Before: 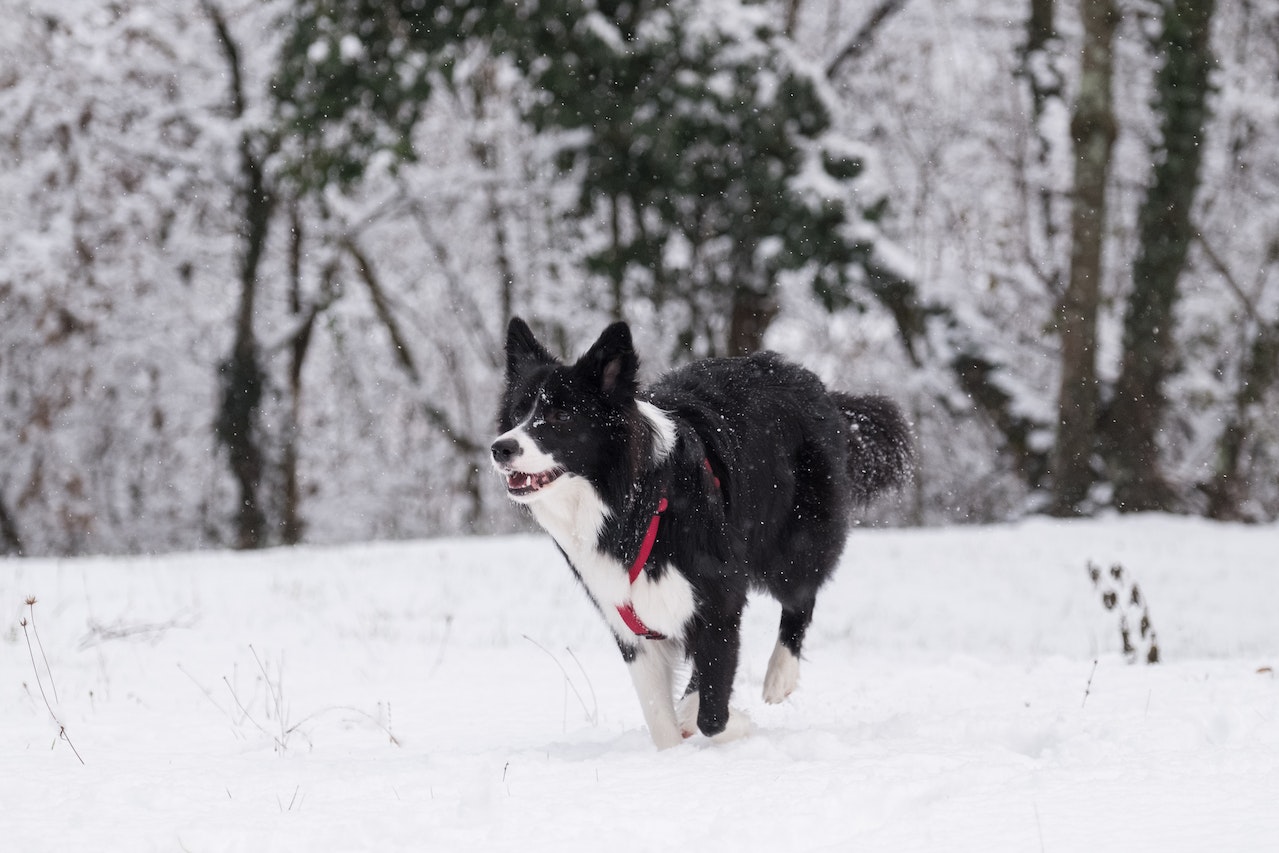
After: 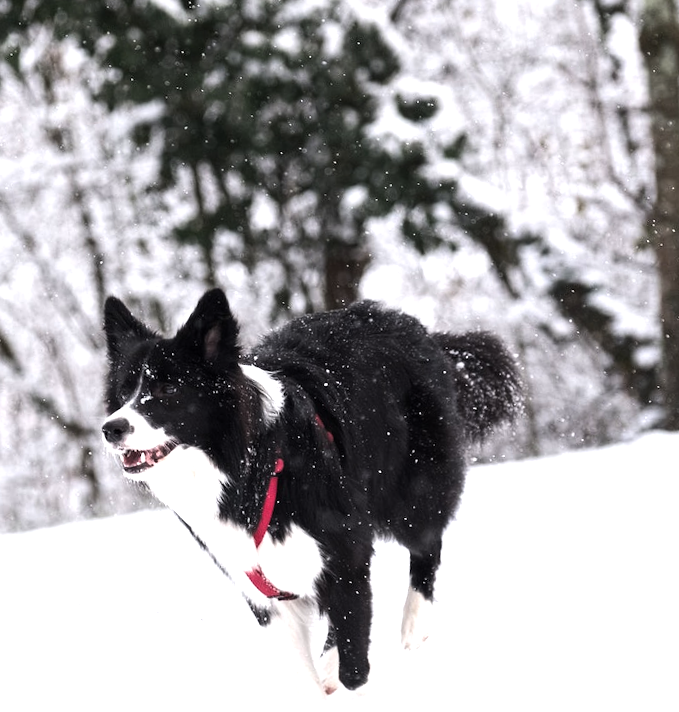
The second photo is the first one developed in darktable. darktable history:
rotate and perspective: rotation -6.83°, automatic cropping off
tone equalizer "contrast tone curve: medium": -8 EV -0.75 EV, -7 EV -0.7 EV, -6 EV -0.6 EV, -5 EV -0.4 EV, -3 EV 0.4 EV, -2 EV 0.6 EV, -1 EV 0.7 EV, +0 EV 0.75 EV, edges refinement/feathering 500, mask exposure compensation -1.57 EV, preserve details no
exposure: exposure 0.3 EV
crop: left 32.075%, top 10.976%, right 18.355%, bottom 17.596%
